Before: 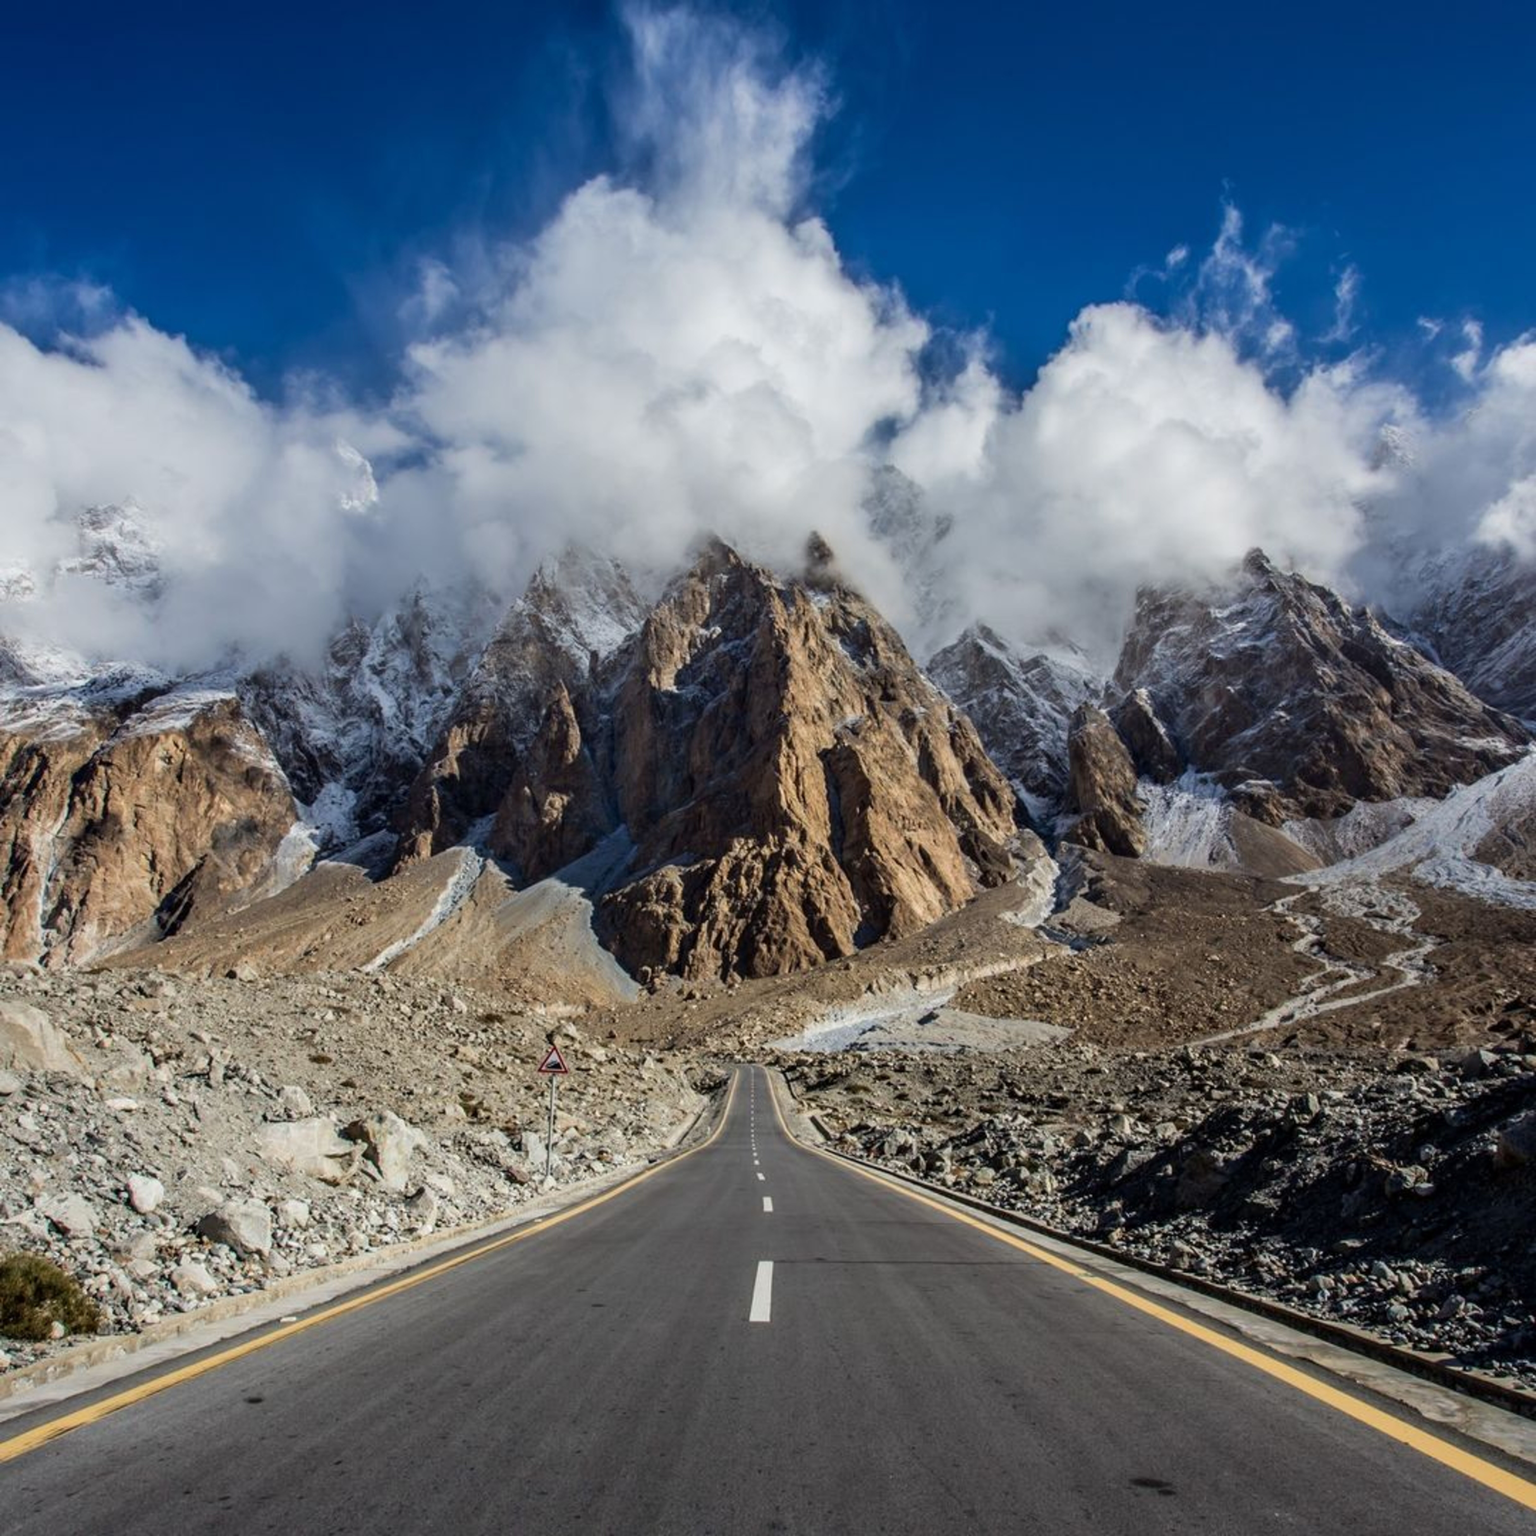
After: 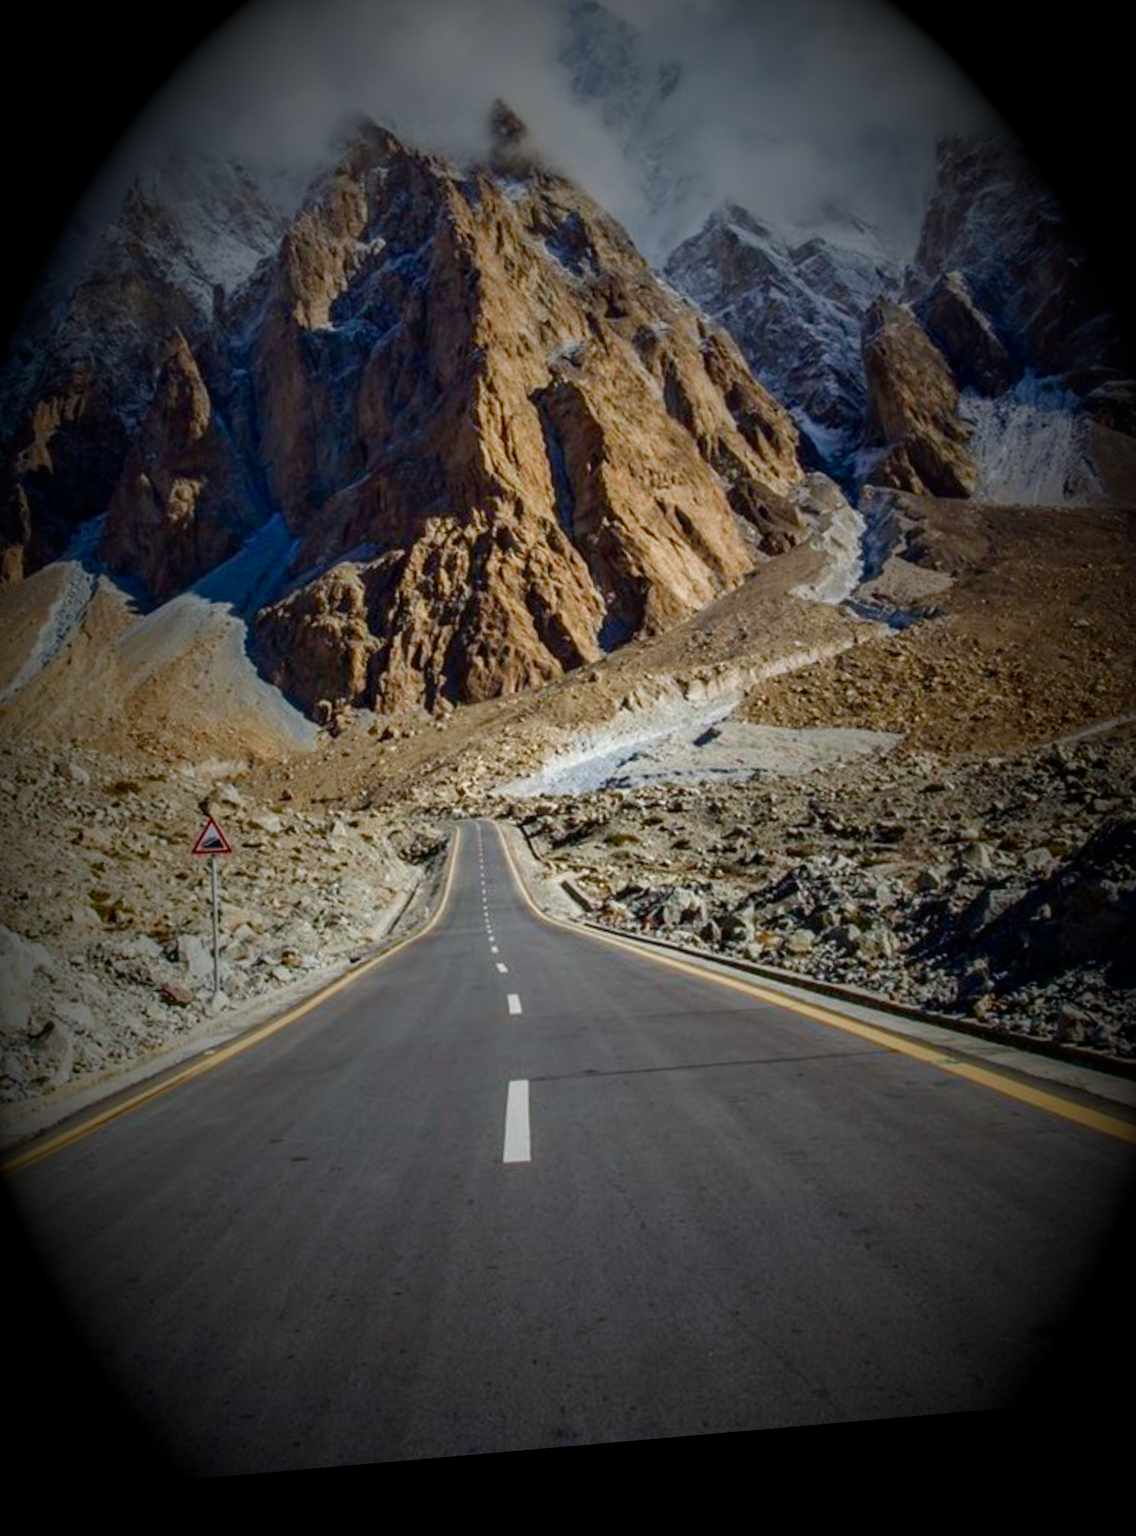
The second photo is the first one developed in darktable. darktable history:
exposure: exposure -0.293 EV, compensate highlight preservation false
levels: levels [0, 0.478, 1]
rotate and perspective: rotation -4.98°, automatic cropping off
color balance rgb: perceptual saturation grading › global saturation 20%, perceptual saturation grading › highlights -50%, perceptual saturation grading › shadows 30%, perceptual brilliance grading › global brilliance 10%, perceptual brilliance grading › shadows 15%
bloom: size 13.65%, threshold 98.39%, strength 4.82%
white balance: red 0.982, blue 1.018
crop and rotate: left 29.237%, top 31.152%, right 19.807%
vignetting: fall-off start 15.9%, fall-off radius 100%, brightness -1, saturation 0.5, width/height ratio 0.719
